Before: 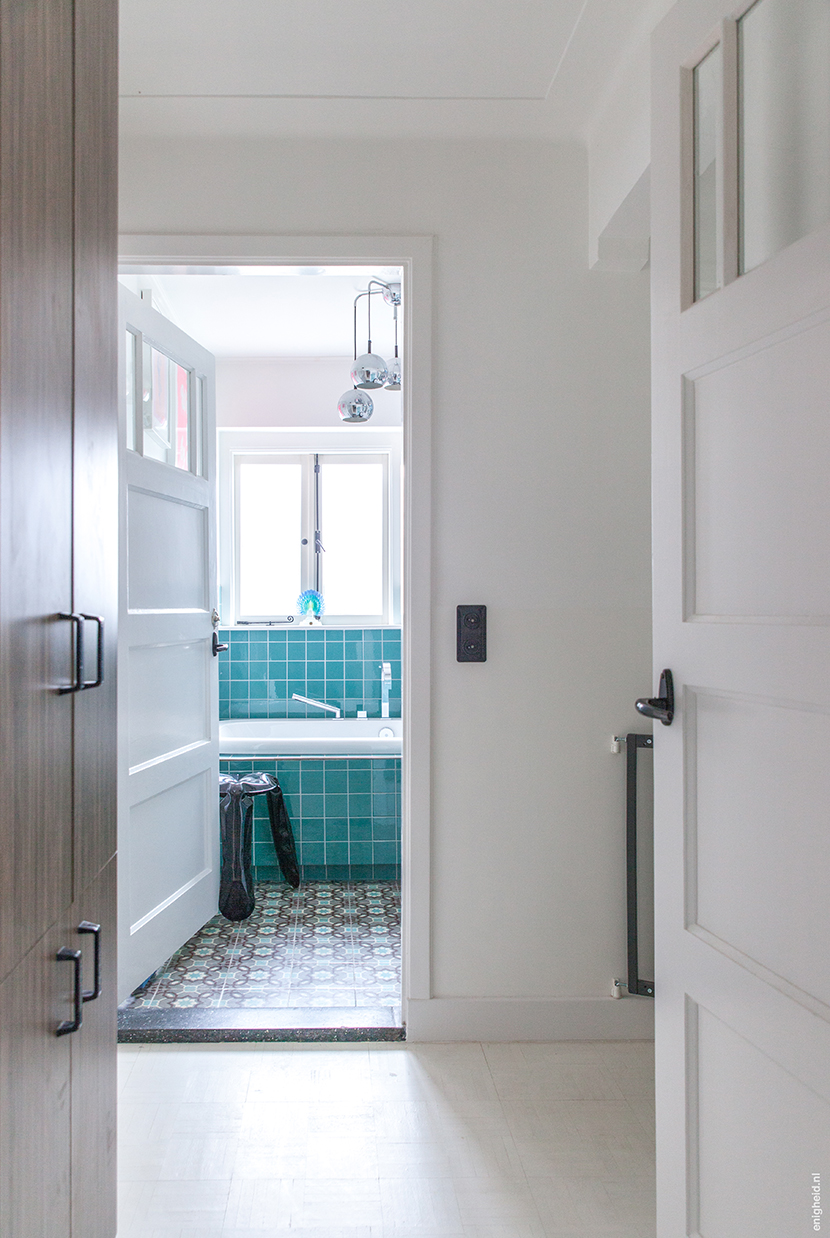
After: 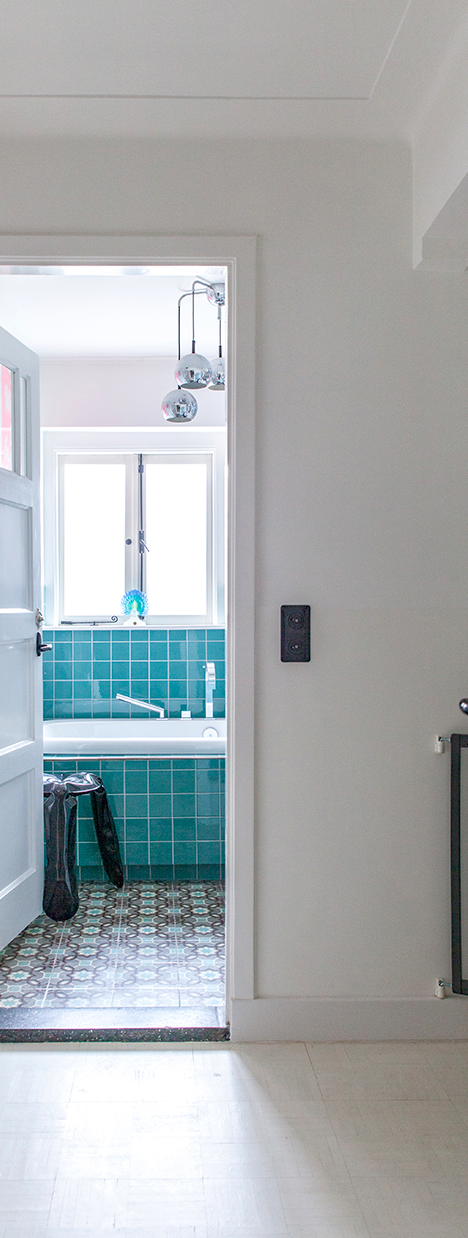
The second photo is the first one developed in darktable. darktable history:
exposure: black level correction 0.002, compensate highlight preservation false
crop: left 21.256%, right 22.357%
haze removal: compatibility mode true, adaptive false
